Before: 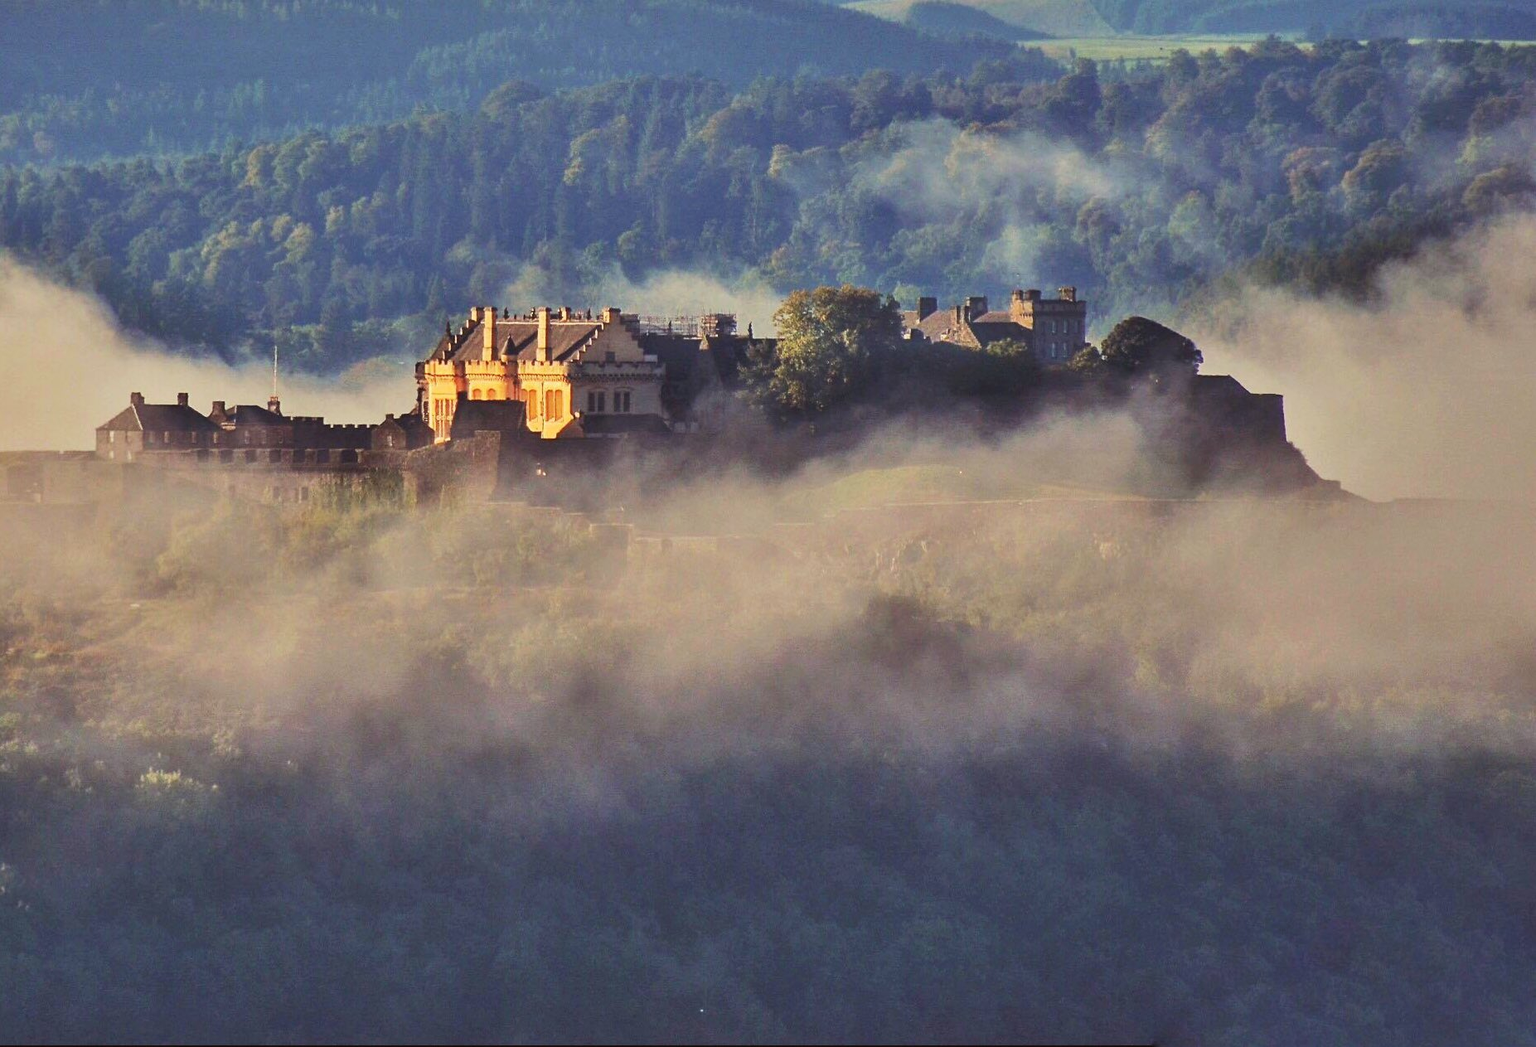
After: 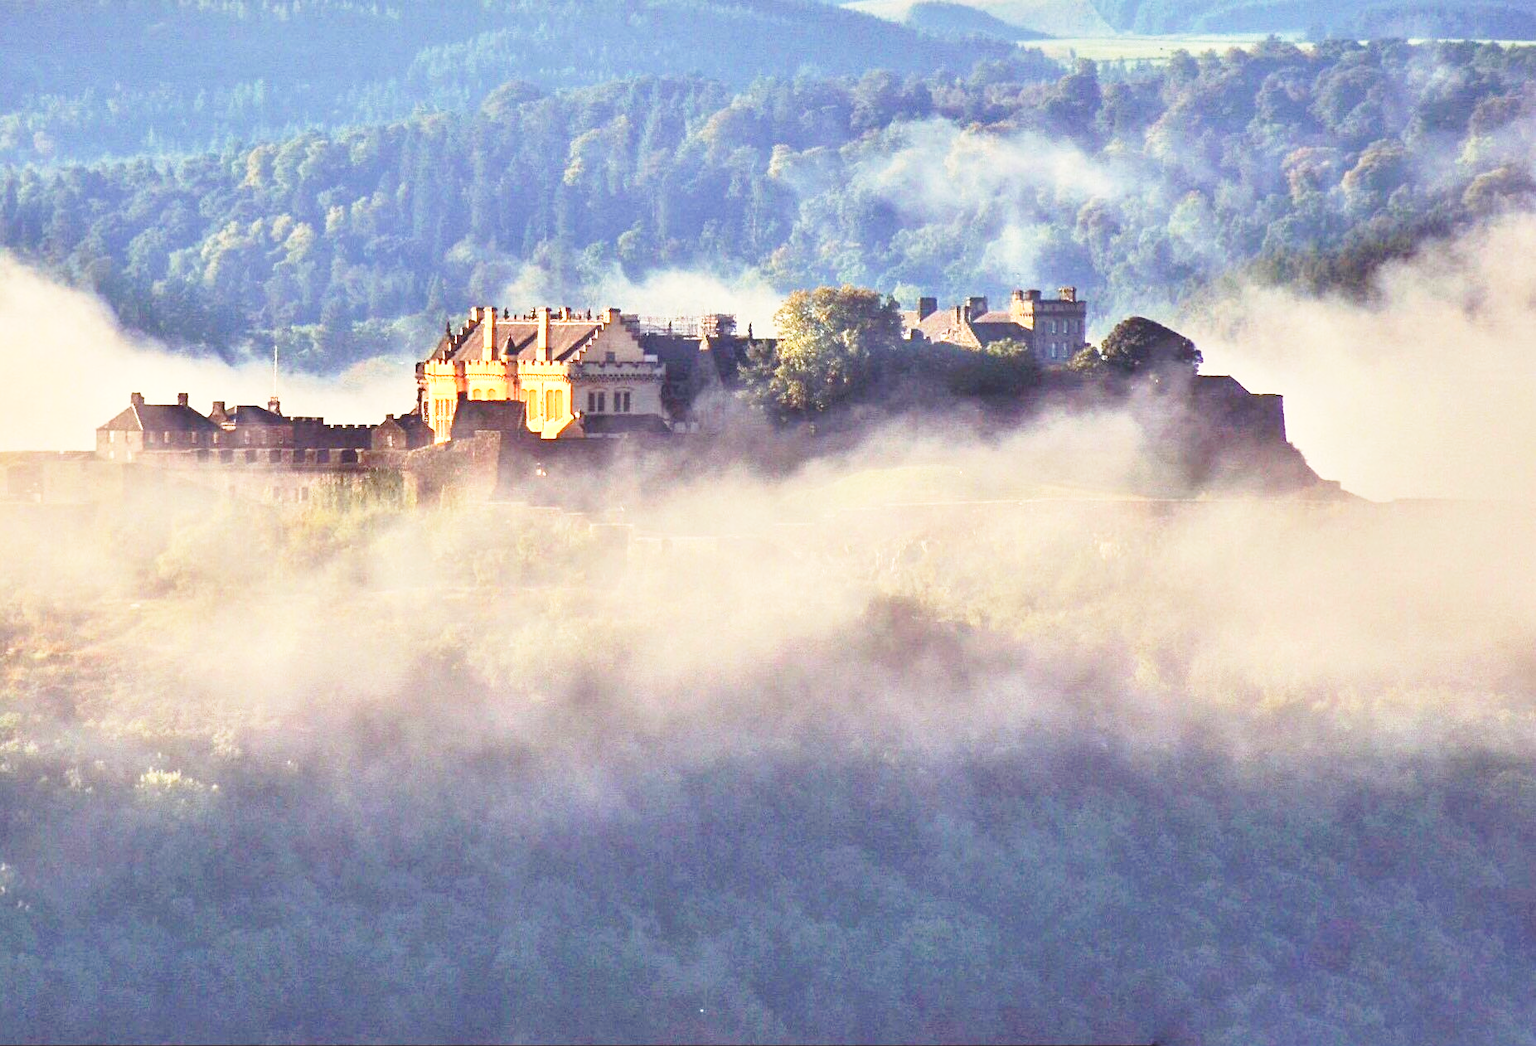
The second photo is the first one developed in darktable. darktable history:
exposure: black level correction 0, exposure 0.7 EV, compensate highlight preservation false
base curve: curves: ch0 [(0, 0) (0.028, 0.03) (0.121, 0.232) (0.46, 0.748) (0.859, 0.968) (1, 1)], preserve colors none
